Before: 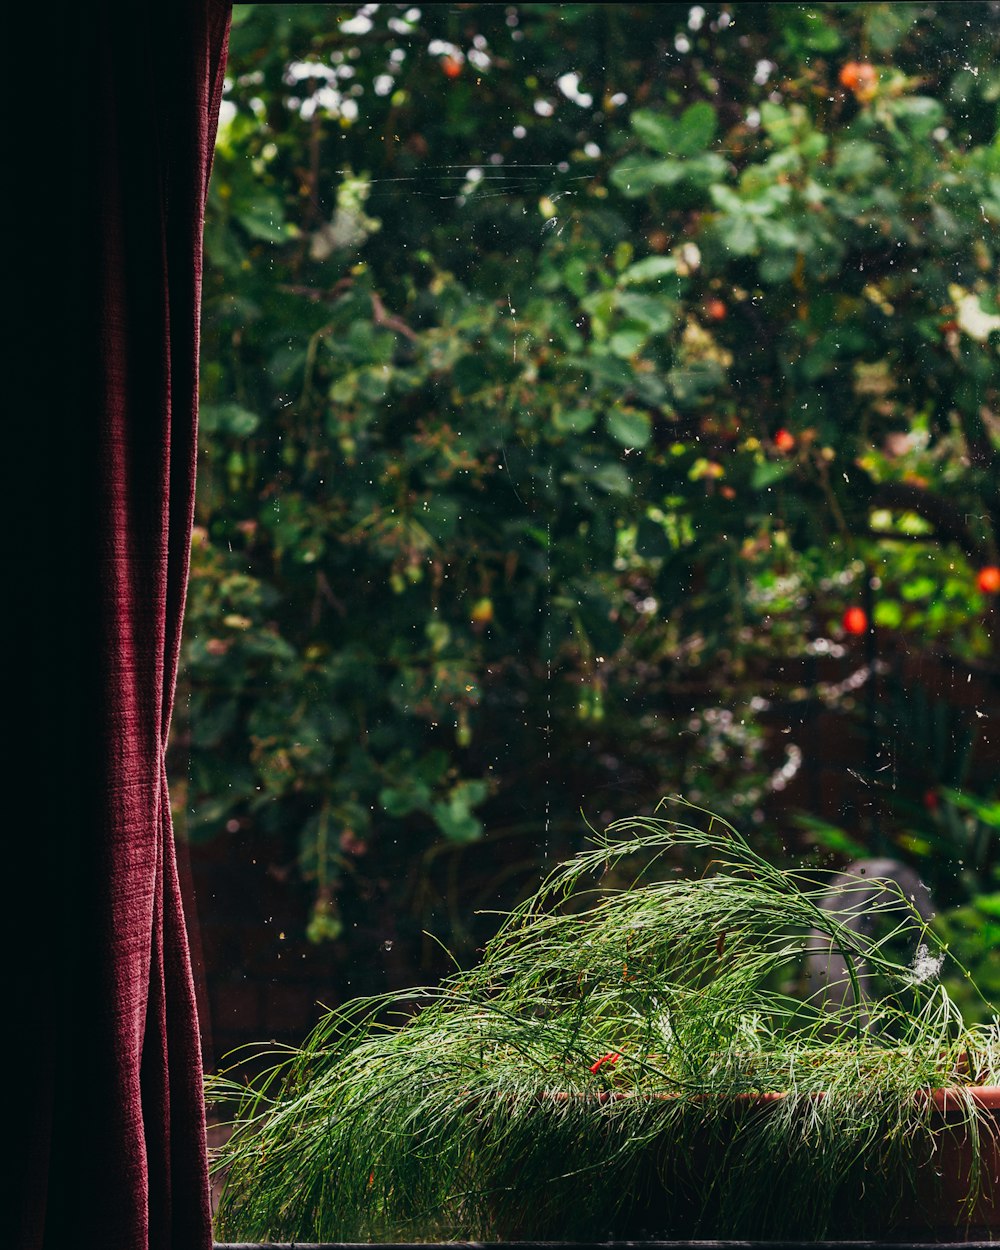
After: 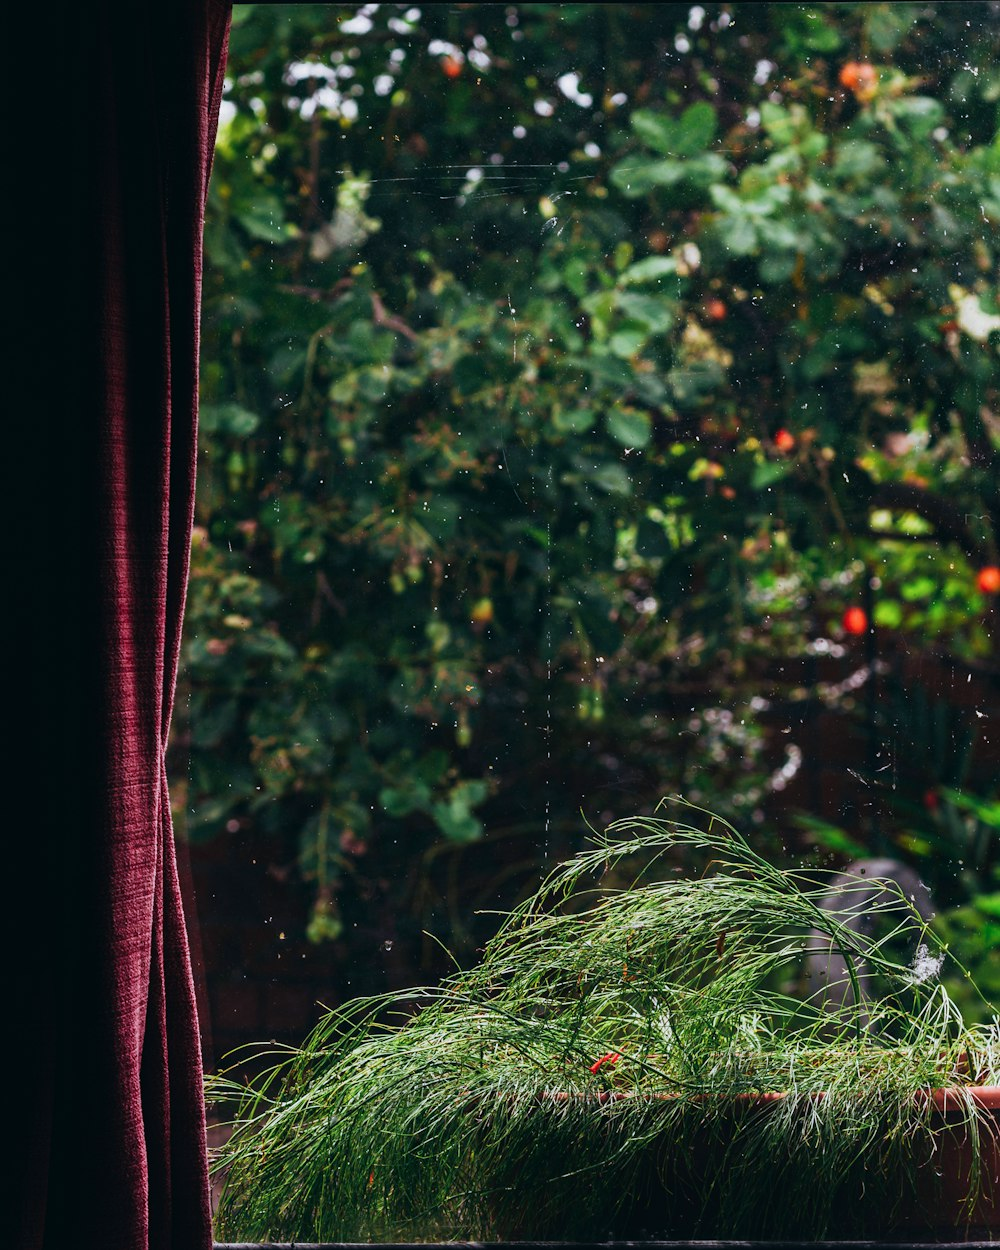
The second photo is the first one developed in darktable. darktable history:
exposure: exposure -0.002 EV, compensate exposure bias true, compensate highlight preservation false
color calibration: illuminant as shot in camera, x 0.358, y 0.373, temperature 4628.91 K
